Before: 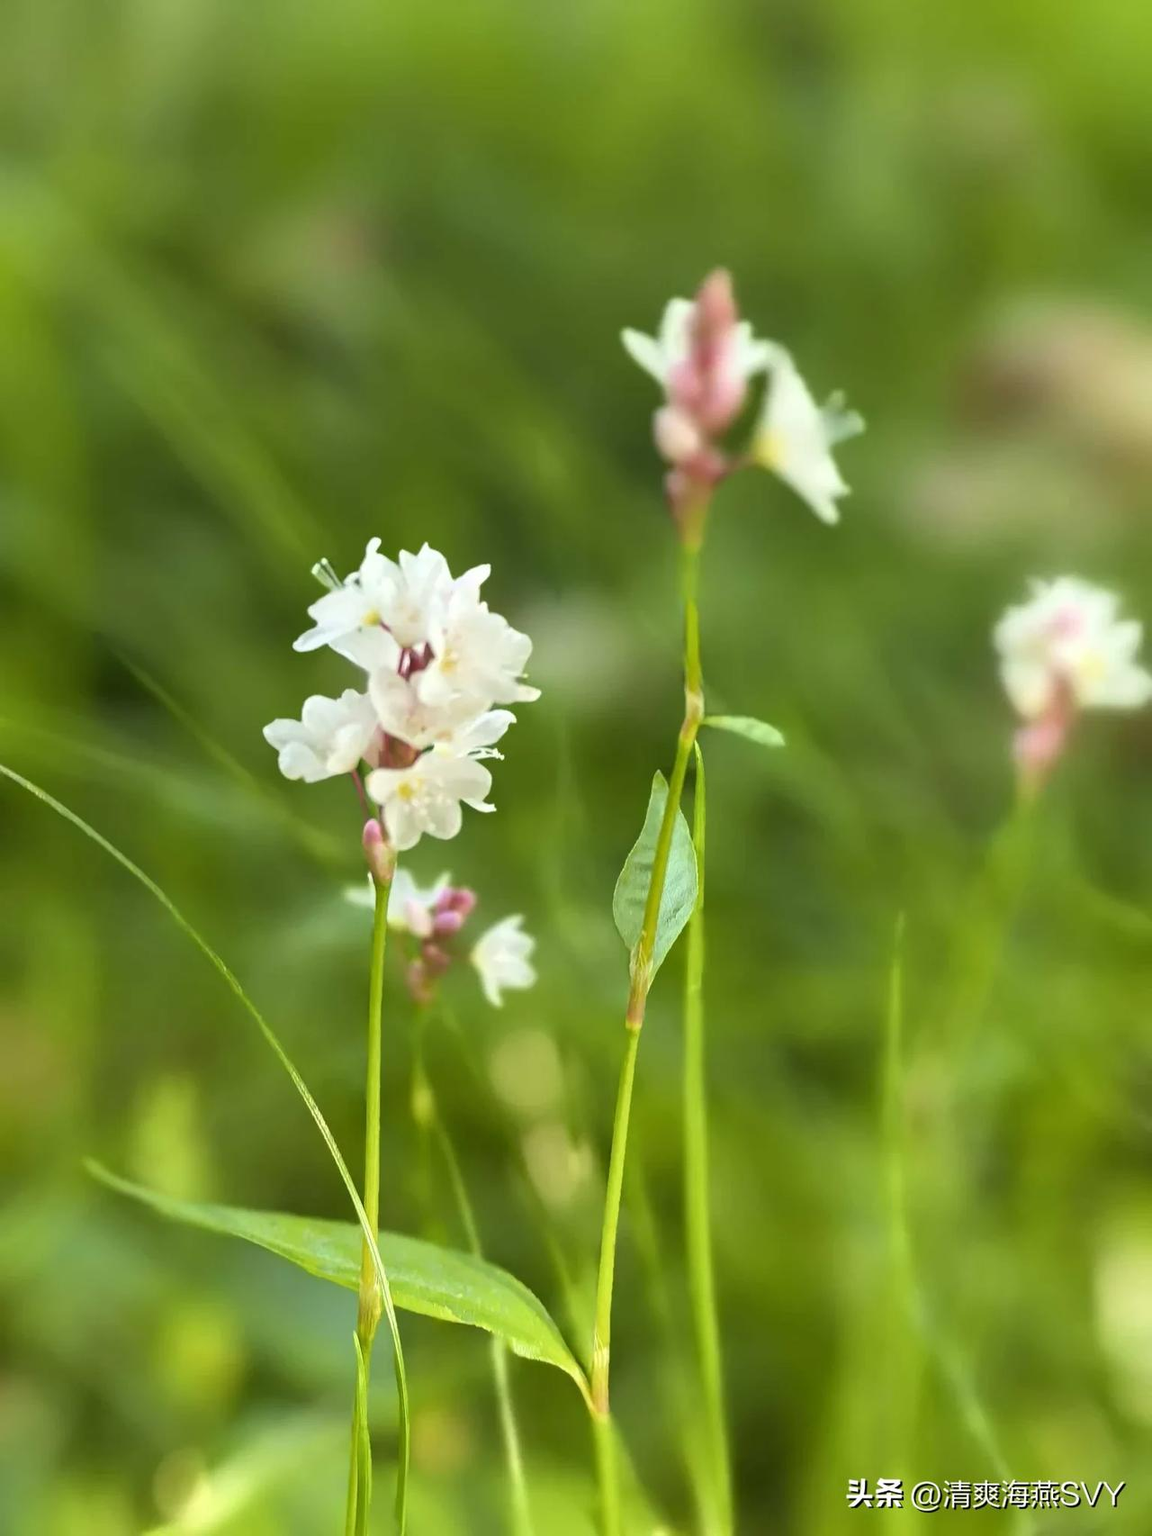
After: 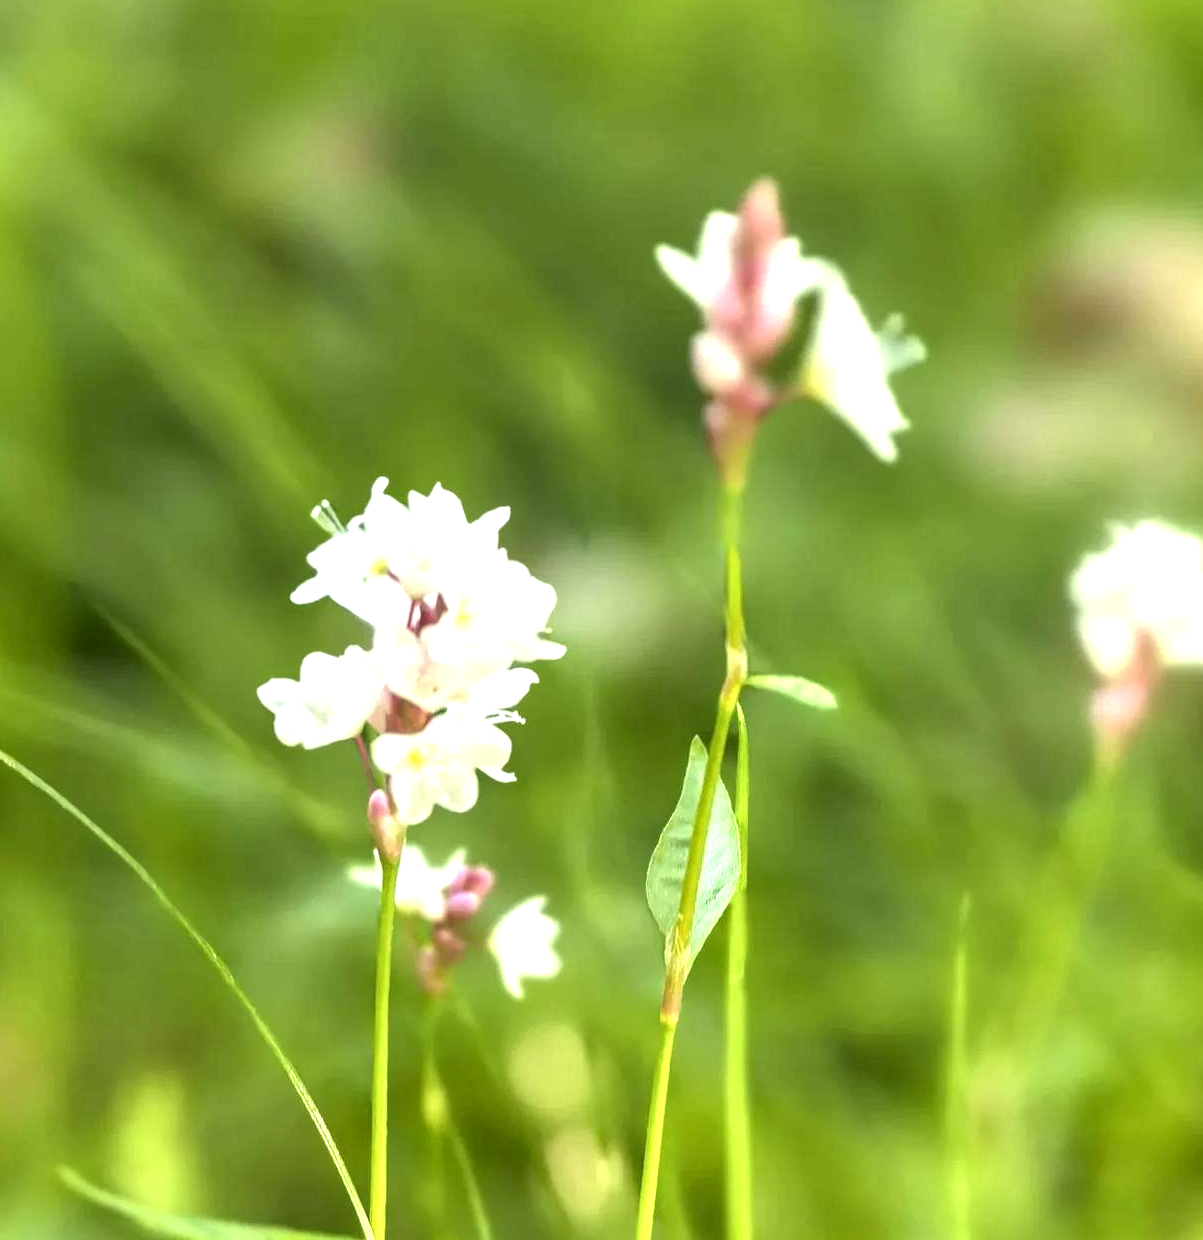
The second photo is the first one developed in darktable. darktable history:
exposure: exposure 0.73 EV, compensate exposure bias true, compensate highlight preservation false
crop: left 2.74%, top 7.063%, right 3.212%, bottom 20.205%
local contrast: on, module defaults
